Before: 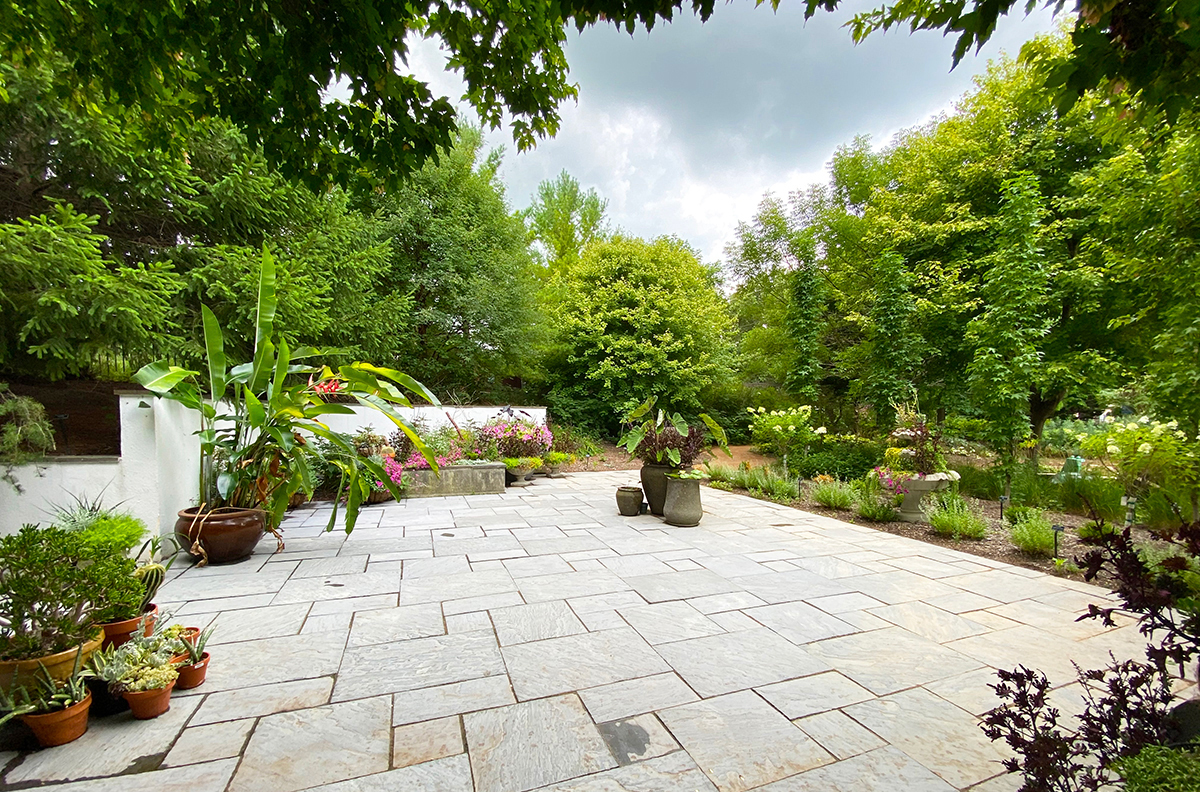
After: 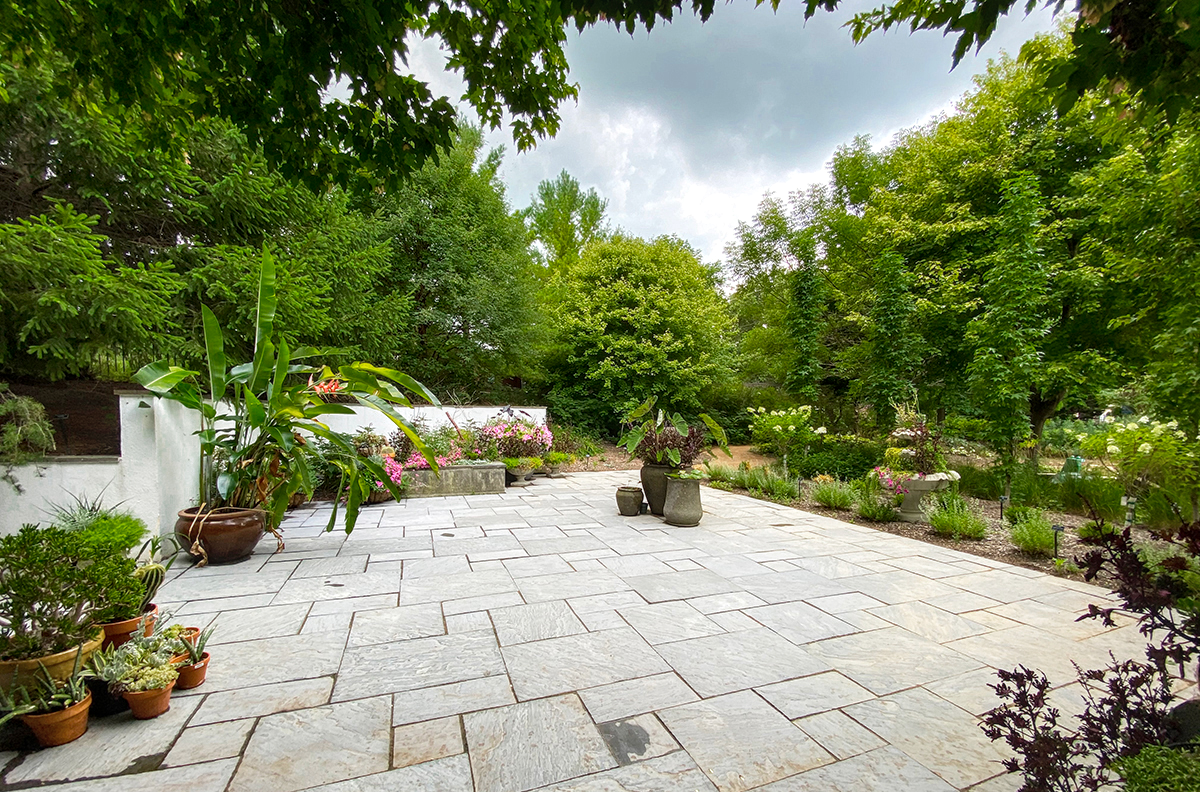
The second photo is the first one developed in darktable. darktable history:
local contrast: on, module defaults
color zones: curves: ch0 [(0, 0.558) (0.143, 0.548) (0.286, 0.447) (0.429, 0.259) (0.571, 0.5) (0.714, 0.5) (0.857, 0.593) (1, 0.558)]; ch1 [(0, 0.543) (0.01, 0.544) (0.12, 0.492) (0.248, 0.458) (0.5, 0.534) (0.748, 0.5) (0.99, 0.469) (1, 0.543)]; ch2 [(0, 0.507) (0.143, 0.522) (0.286, 0.505) (0.429, 0.5) (0.571, 0.5) (0.714, 0.5) (0.857, 0.5) (1, 0.507)]
